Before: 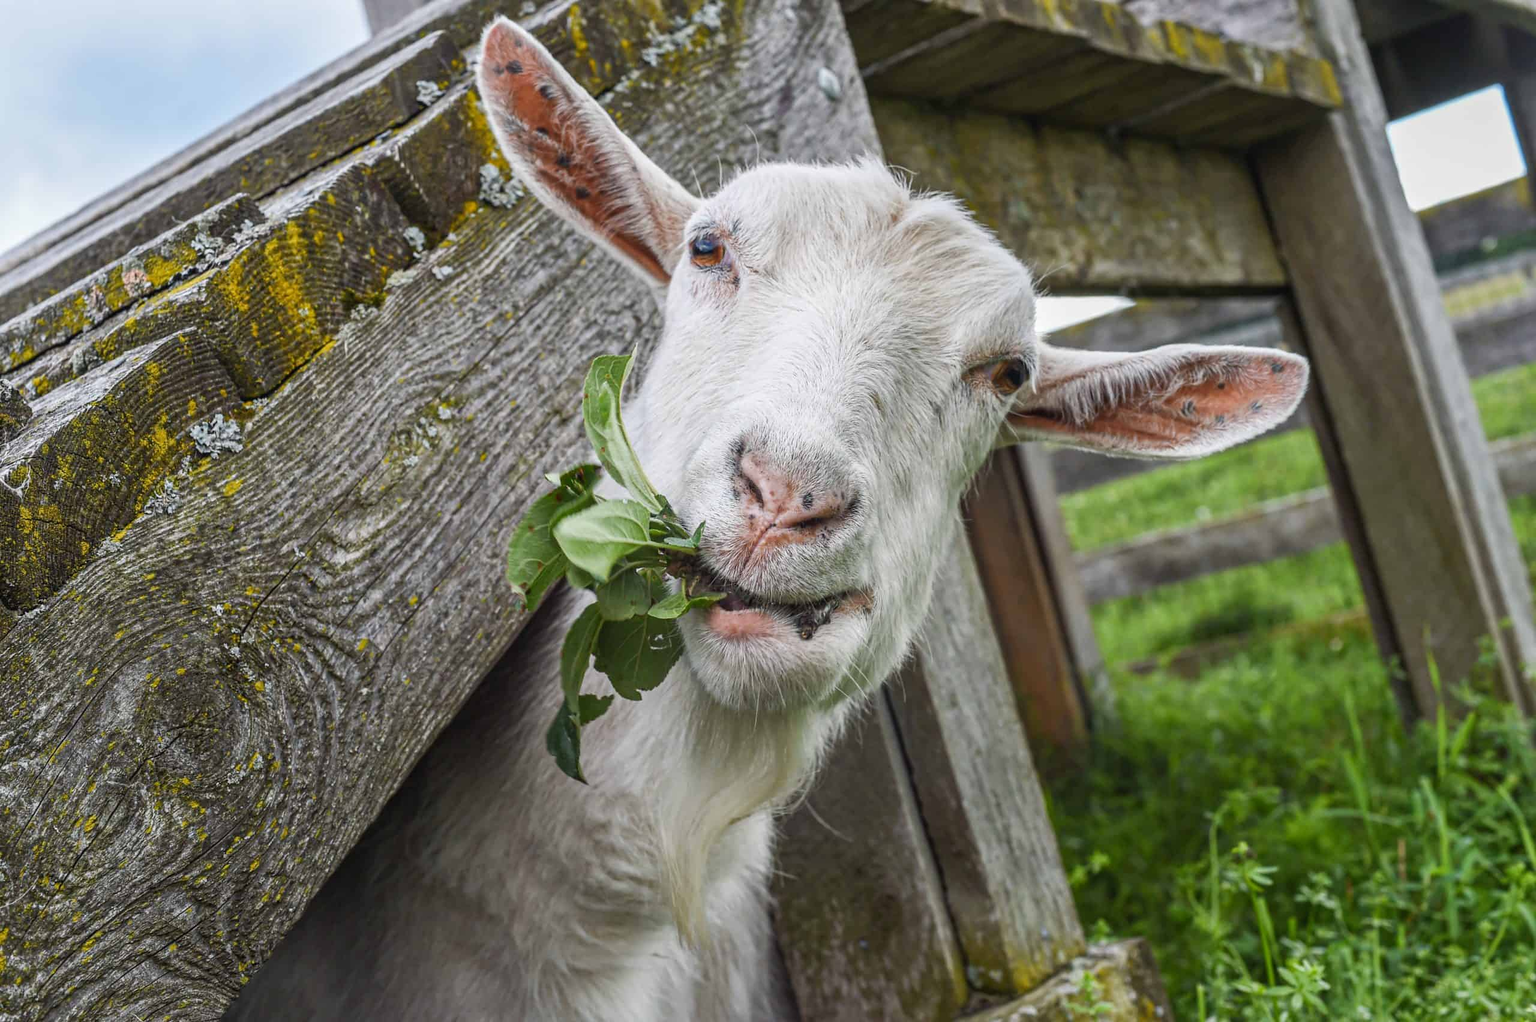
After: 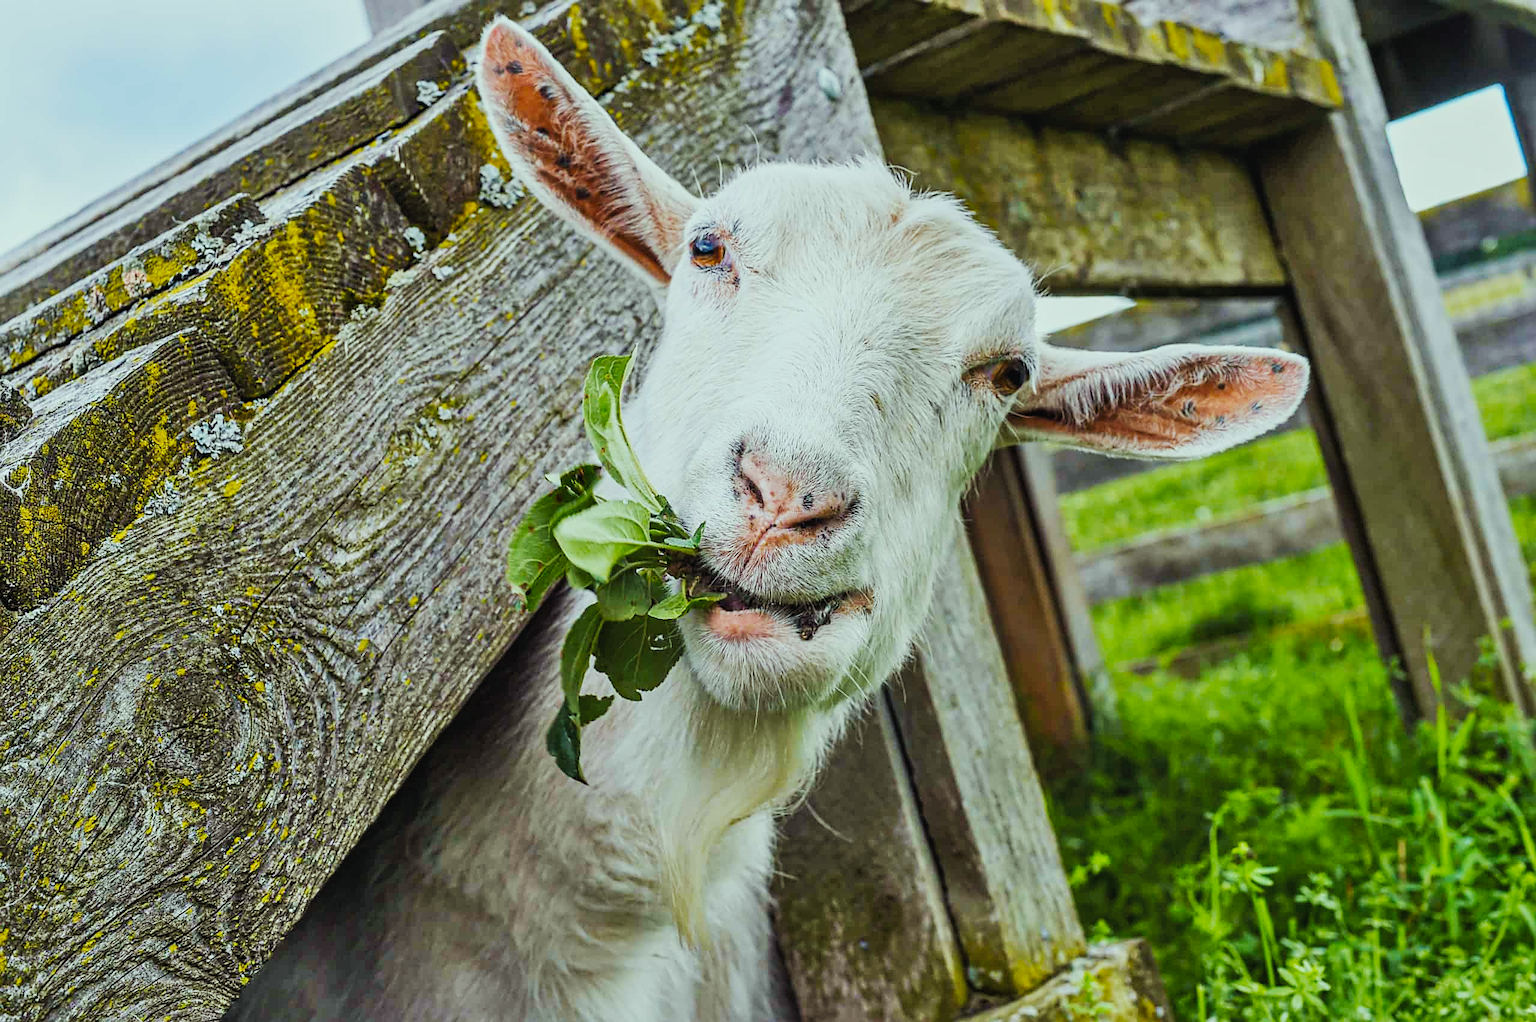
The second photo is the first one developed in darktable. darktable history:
color balance rgb: shadows lift › luminance -20.292%, perceptual saturation grading › global saturation 25.324%, global vibrance 20%
color correction: highlights a* -6.64, highlights b* 0.708
filmic rgb: black relative exposure -7.08 EV, white relative exposure 5.34 EV, hardness 3.03, preserve chrominance no, color science v5 (2021), contrast in shadows safe, contrast in highlights safe
tone curve: curves: ch0 [(0, 0) (0.003, 0.014) (0.011, 0.019) (0.025, 0.029) (0.044, 0.047) (0.069, 0.071) (0.1, 0.101) (0.136, 0.131) (0.177, 0.166) (0.224, 0.212) (0.277, 0.263) (0.335, 0.32) (0.399, 0.387) (0.468, 0.459) (0.543, 0.541) (0.623, 0.626) (0.709, 0.717) (0.801, 0.813) (0.898, 0.909) (1, 1)], preserve colors none
exposure: exposure 0.086 EV, compensate highlight preservation false
velvia: on, module defaults
sharpen: on, module defaults
shadows and highlights: radius 110.41, shadows 50.85, white point adjustment 9.06, highlights -4.87, soften with gaussian
